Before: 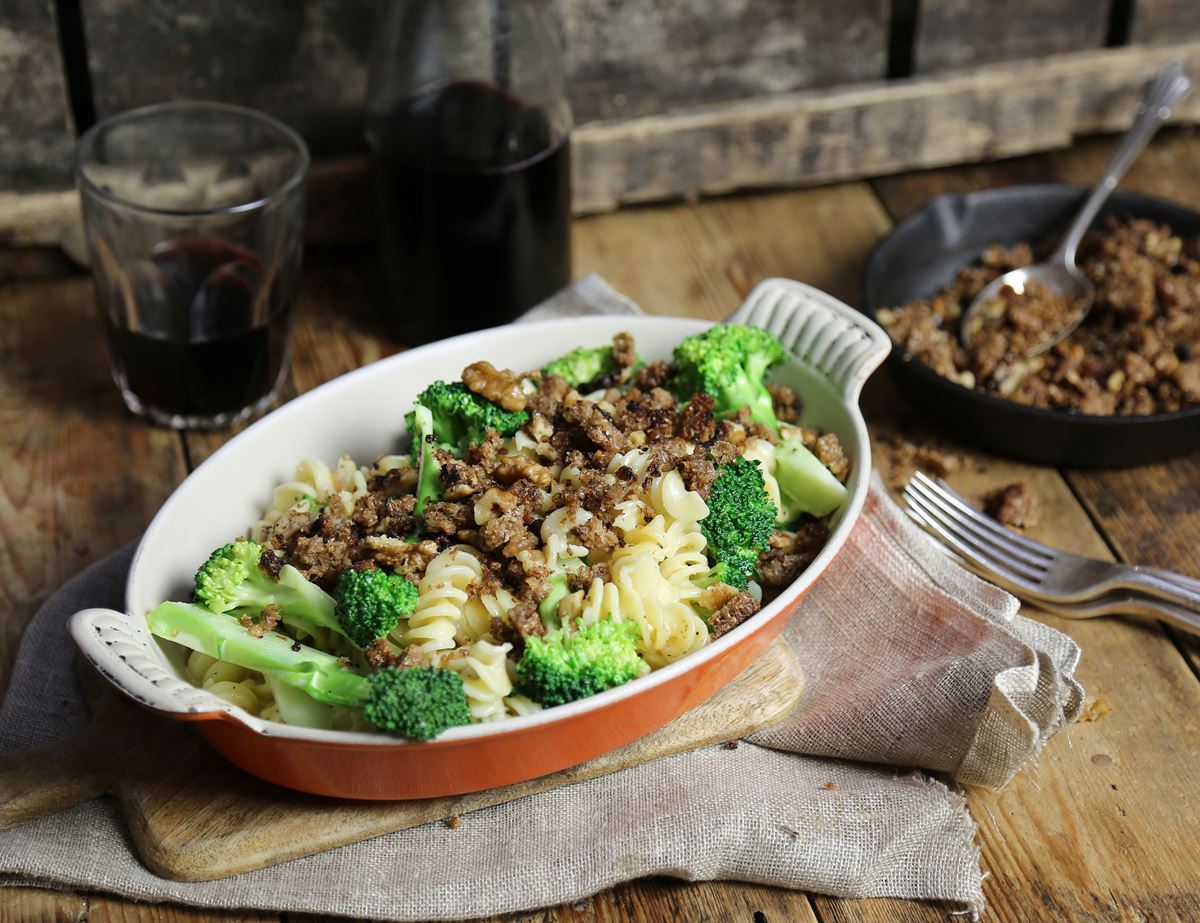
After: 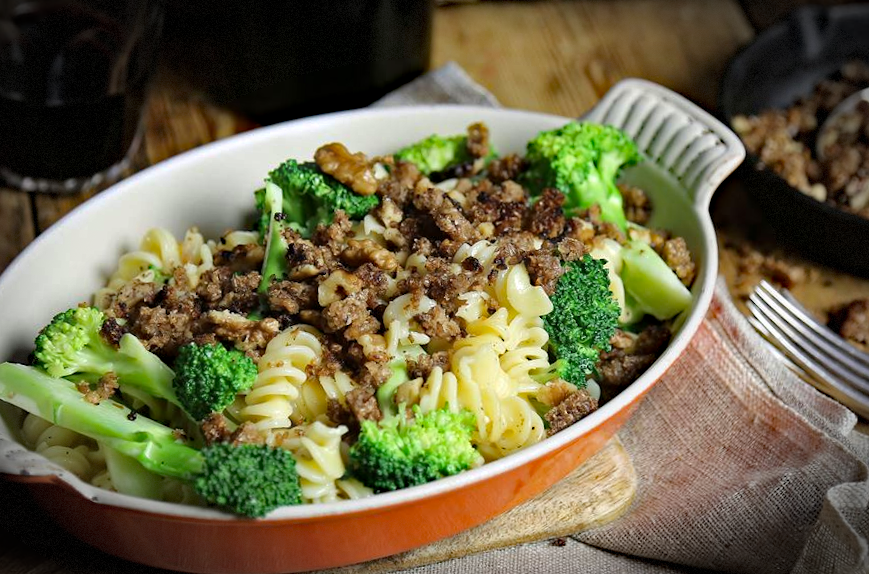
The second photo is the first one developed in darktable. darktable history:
crop and rotate: angle -3.67°, left 9.736%, top 20.71%, right 11.972%, bottom 11.953%
vignetting: brightness -0.805, automatic ratio true, dithering 8-bit output
haze removal: strength 0.496, distance 0.436, compatibility mode true, adaptive false
